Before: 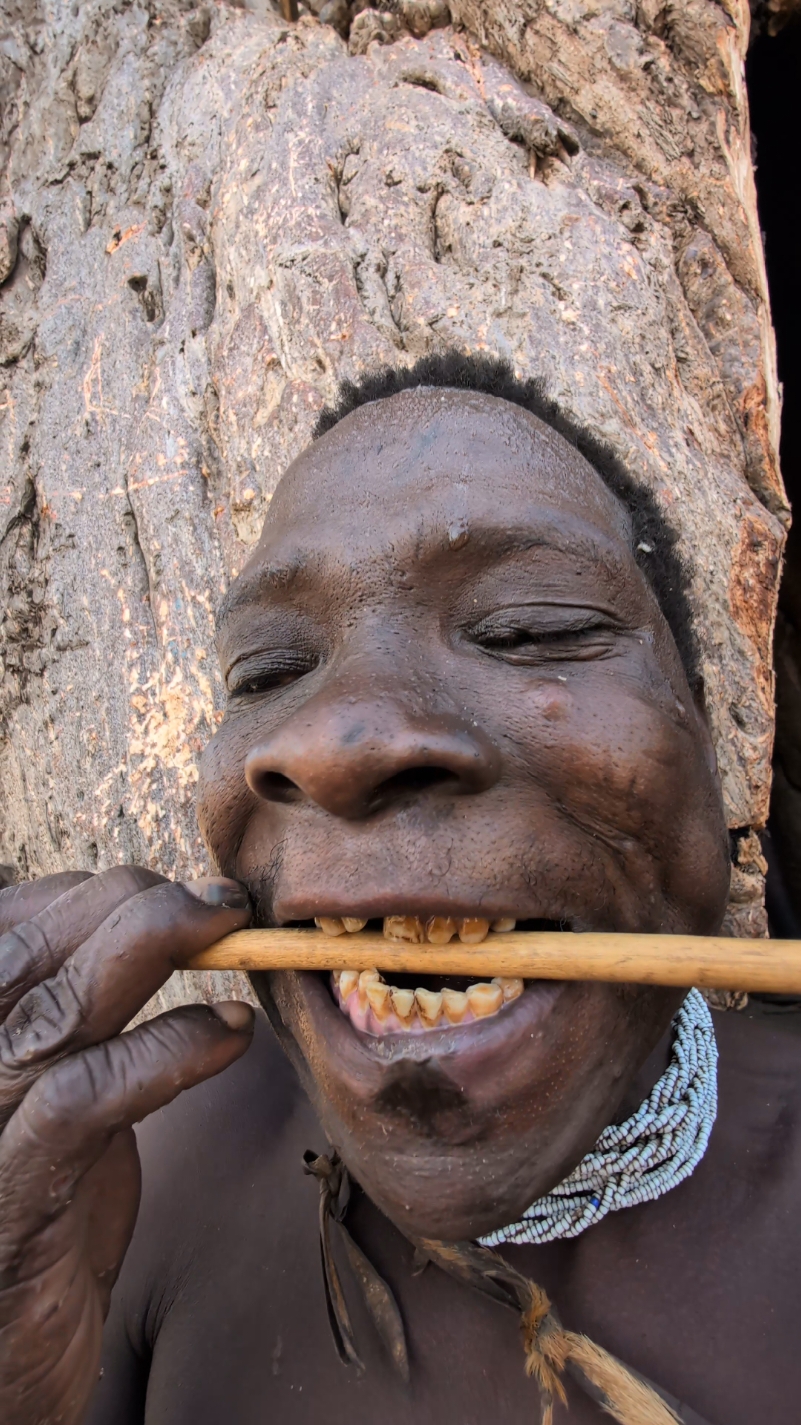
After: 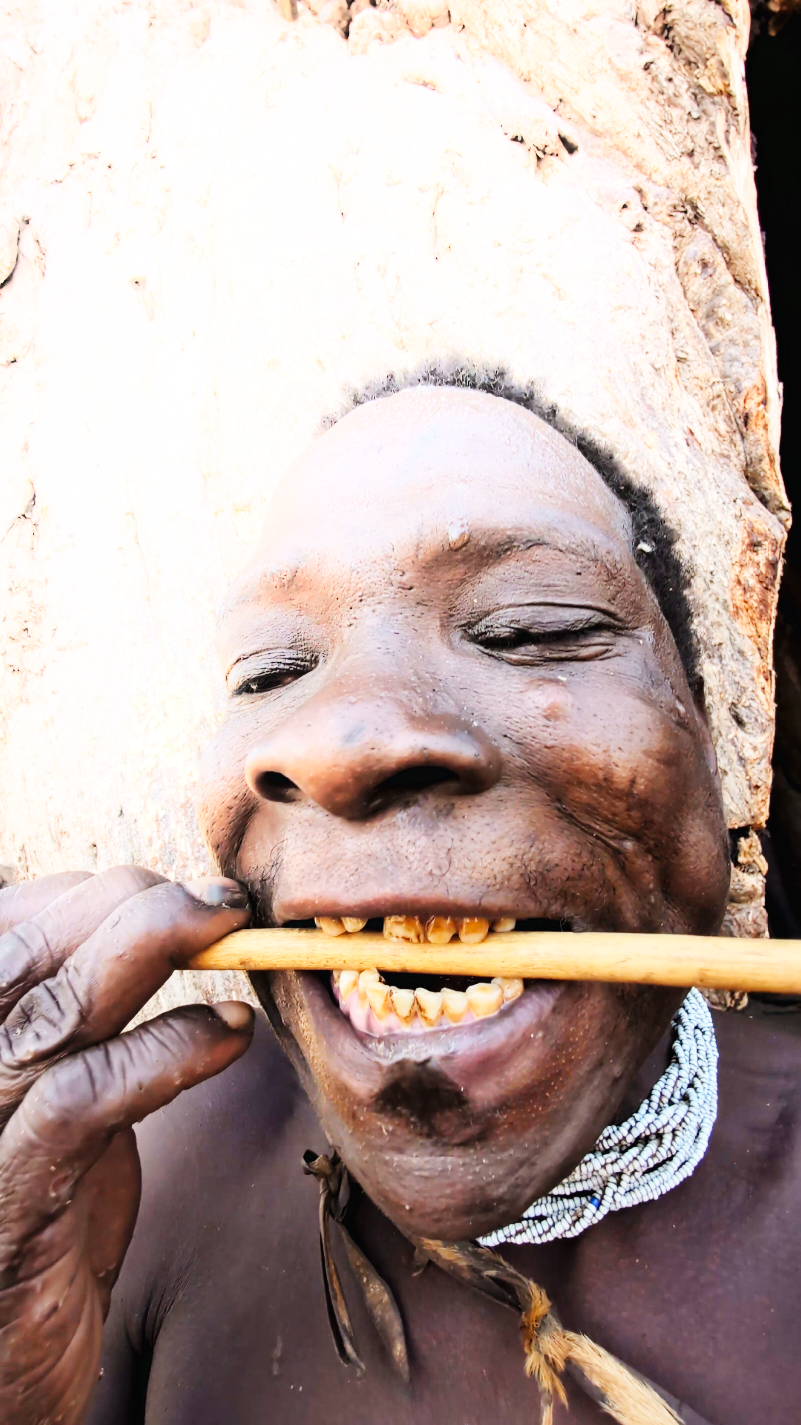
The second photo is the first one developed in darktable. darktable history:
base curve: curves: ch0 [(0, 0.003) (0.001, 0.002) (0.006, 0.004) (0.02, 0.022) (0.048, 0.086) (0.094, 0.234) (0.162, 0.431) (0.258, 0.629) (0.385, 0.8) (0.548, 0.918) (0.751, 0.988) (1, 1)], preserve colors none
shadows and highlights: shadows -21.3, highlights 100, soften with gaussian
